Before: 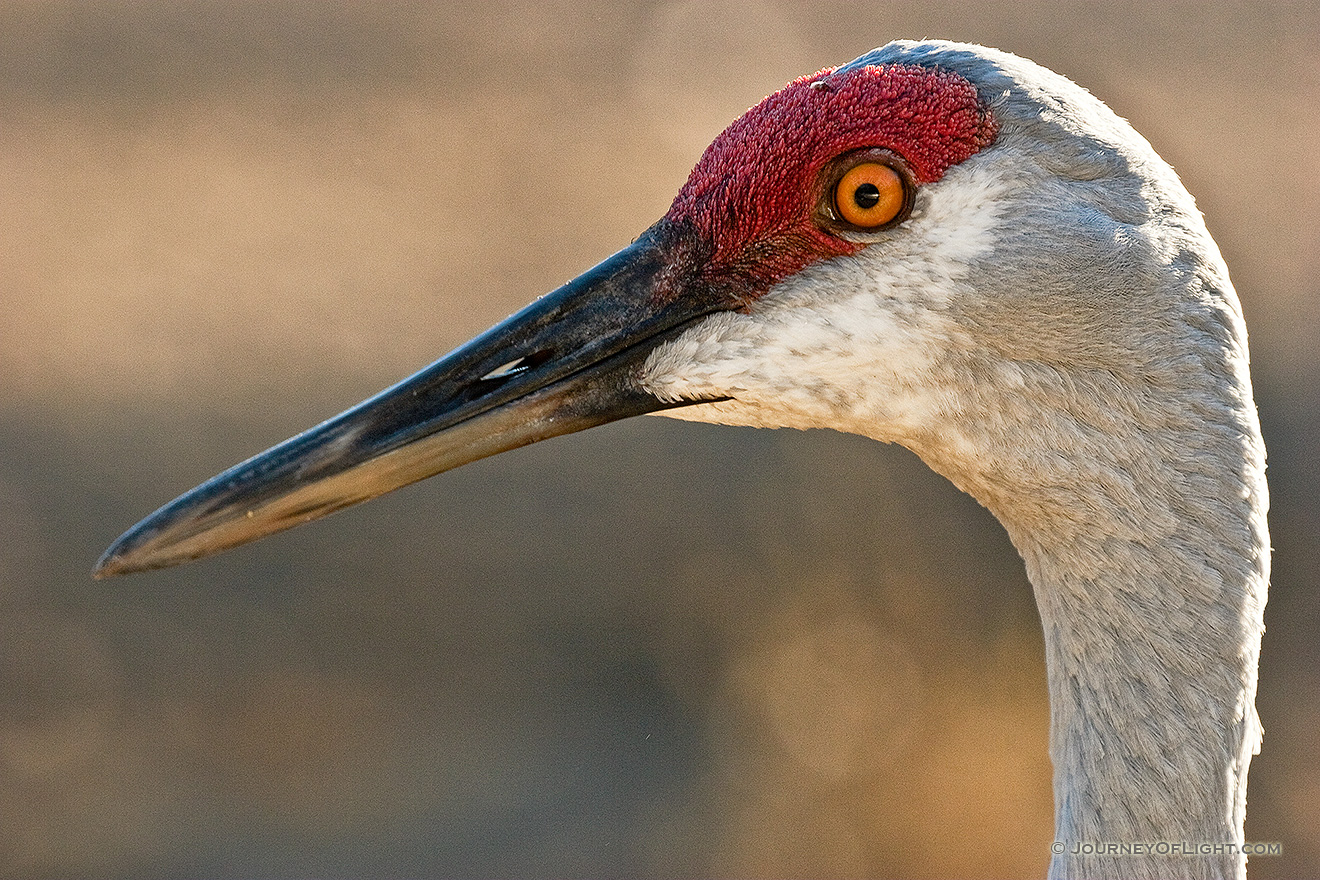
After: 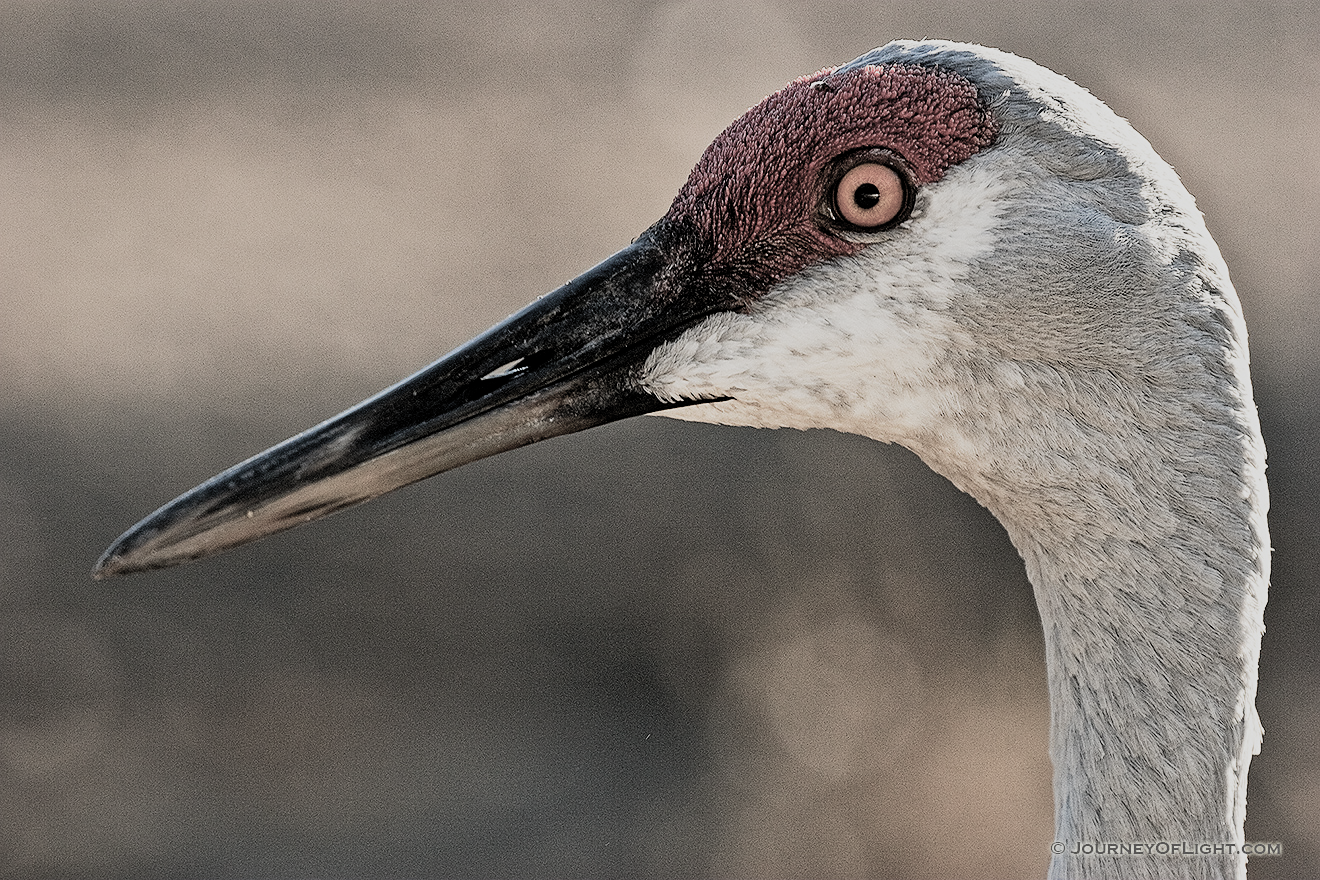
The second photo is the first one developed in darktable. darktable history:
sharpen: amount 0.205
filmic rgb: black relative exposure -5.09 EV, white relative exposure 3.96 EV, hardness 2.89, contrast 1.299, highlights saturation mix -30.12%, preserve chrominance RGB euclidean norm, color science v5 (2021), contrast in shadows safe, contrast in highlights safe
